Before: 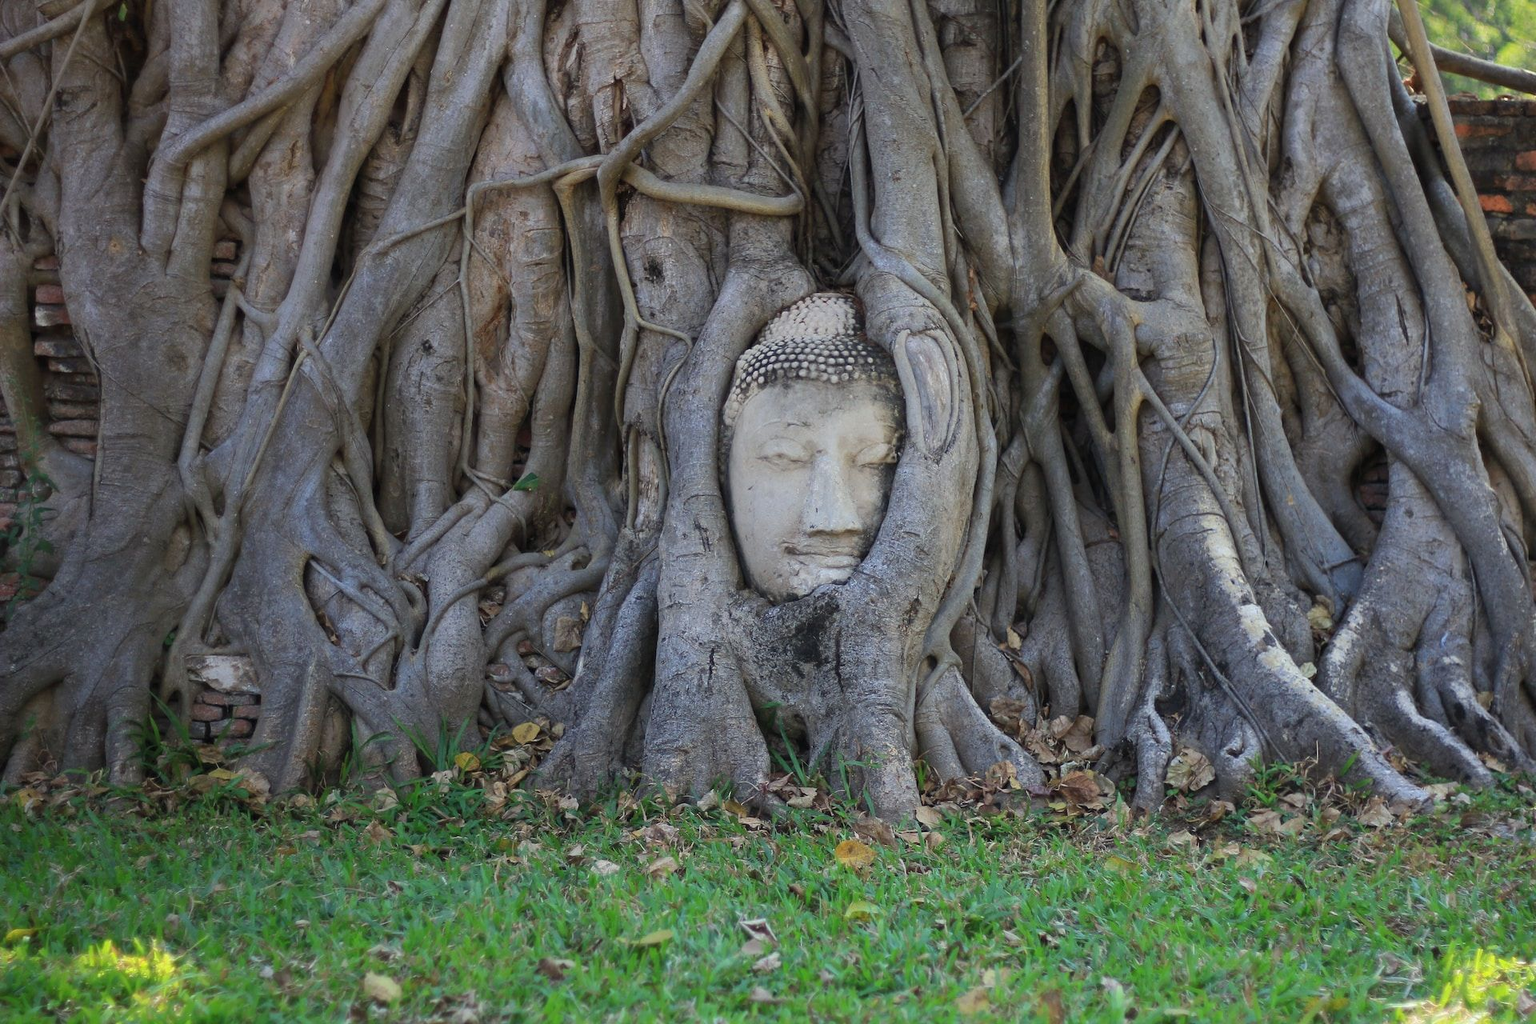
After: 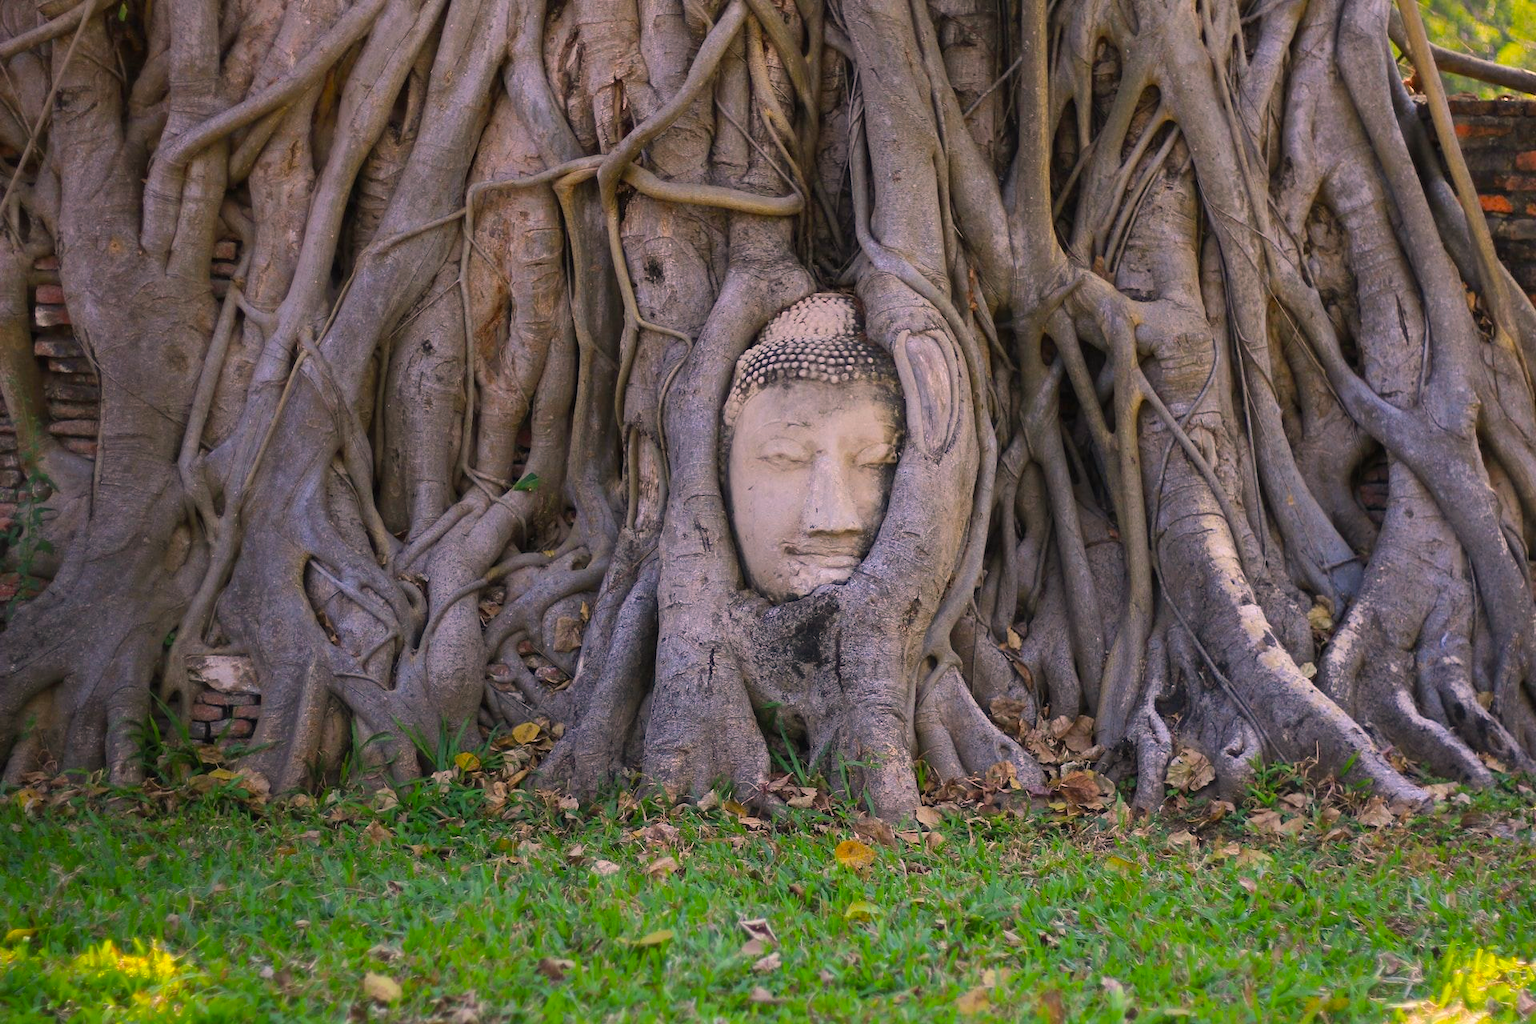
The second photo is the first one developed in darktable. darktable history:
color balance rgb: highlights gain › chroma 1.503%, highlights gain › hue 310.09°, perceptual saturation grading › global saturation 34.191%, global vibrance 9.479%
color correction: highlights a* 11.92, highlights b* 12.22
